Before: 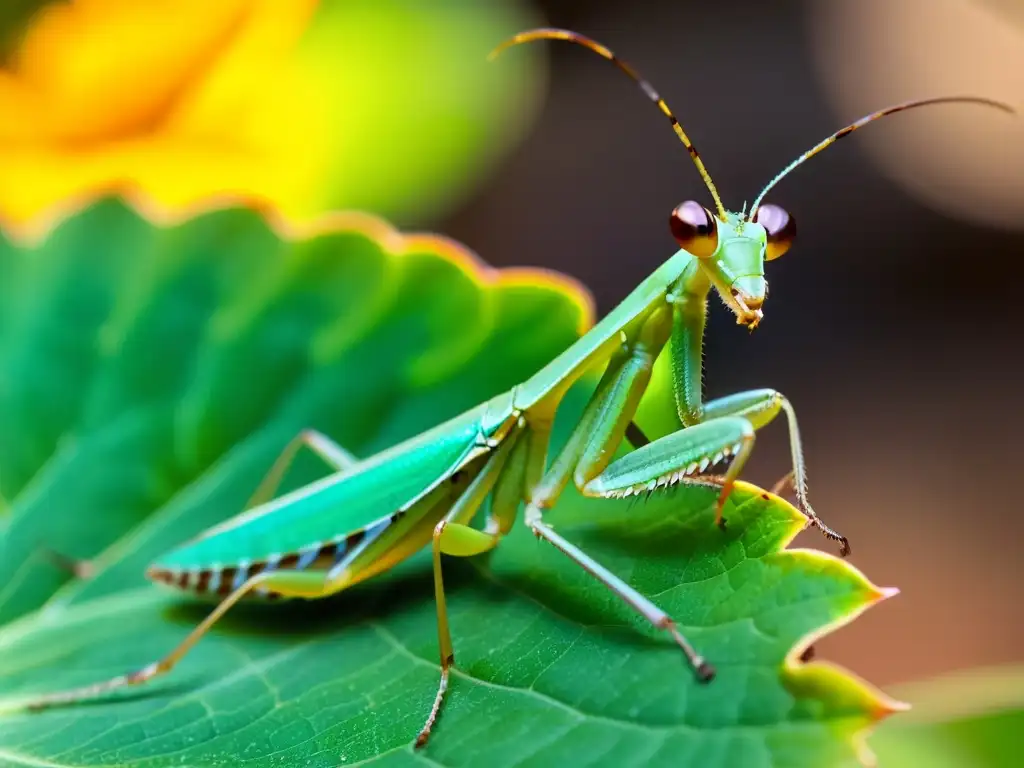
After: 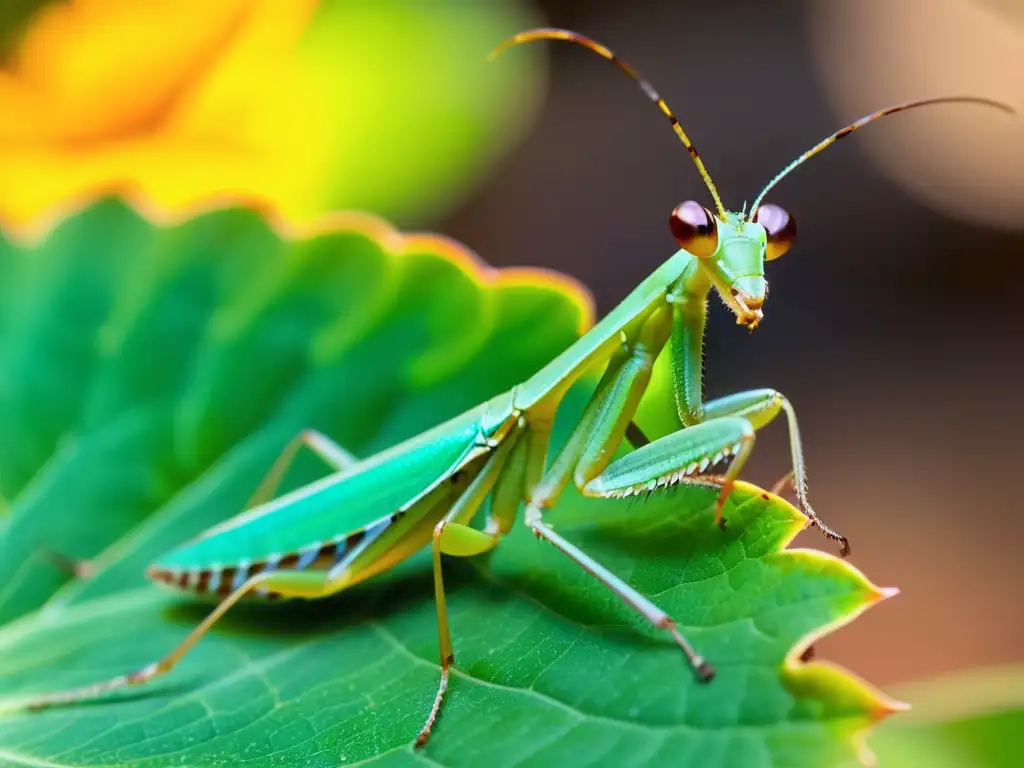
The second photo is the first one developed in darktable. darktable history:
exposure: exposure 0.2 EV, compensate highlight preservation false
color balance rgb: contrast -10%
